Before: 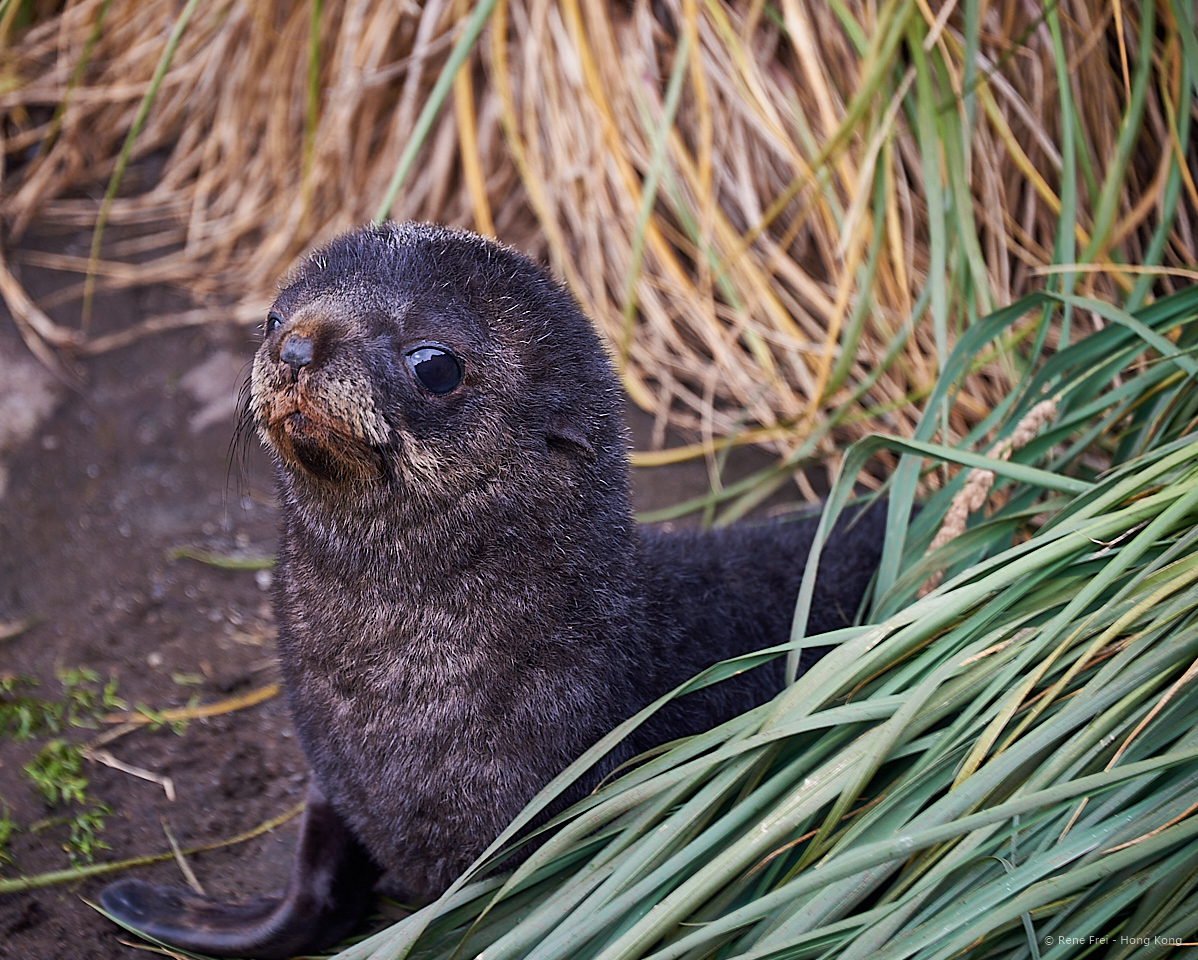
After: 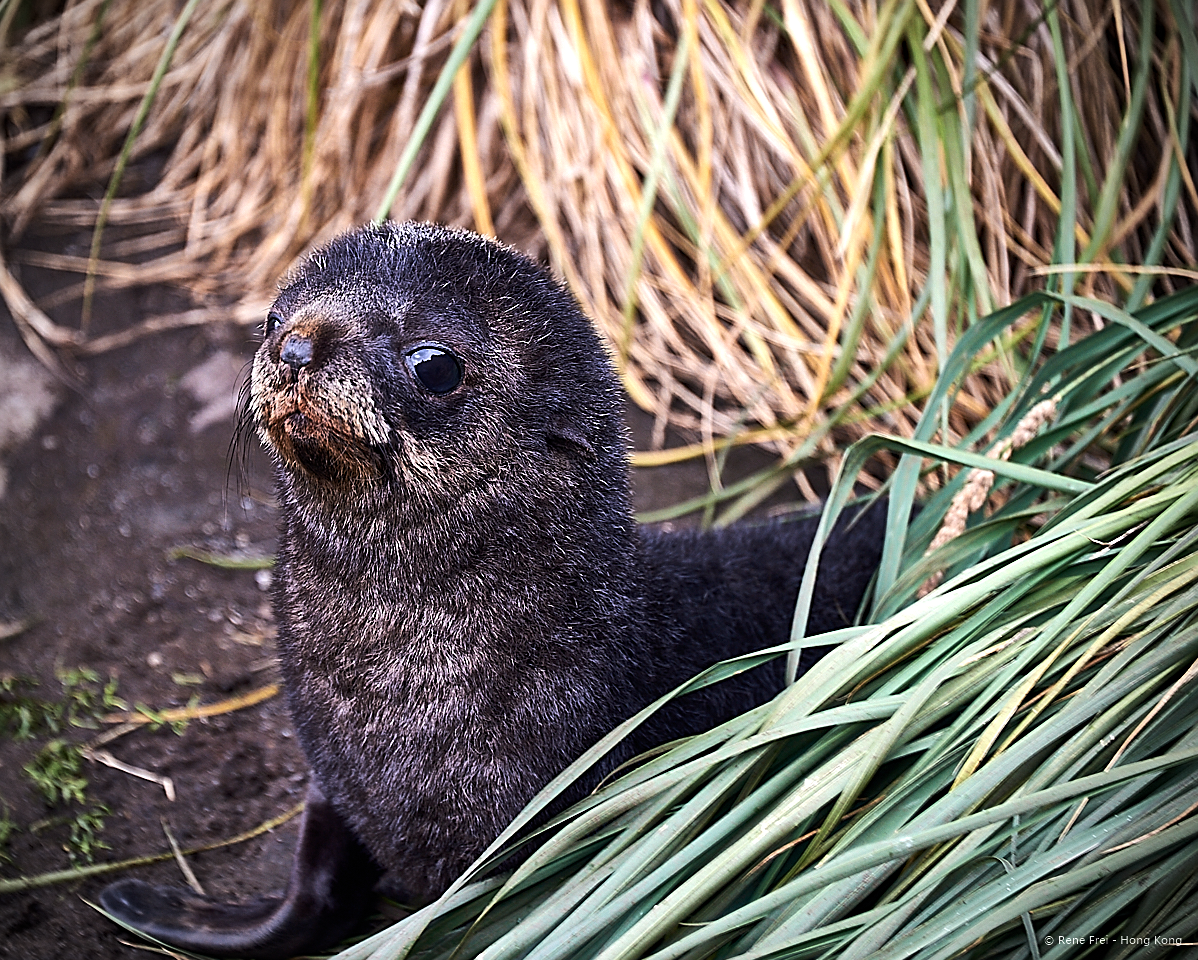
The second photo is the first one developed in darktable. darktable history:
sharpen: amount 0.461
tone equalizer: -8 EV -0.755 EV, -7 EV -0.685 EV, -6 EV -0.594 EV, -5 EV -0.42 EV, -3 EV 0.396 EV, -2 EV 0.6 EV, -1 EV 0.7 EV, +0 EV 0.76 EV, edges refinement/feathering 500, mask exposure compensation -1.57 EV, preserve details no
vignetting: on, module defaults
